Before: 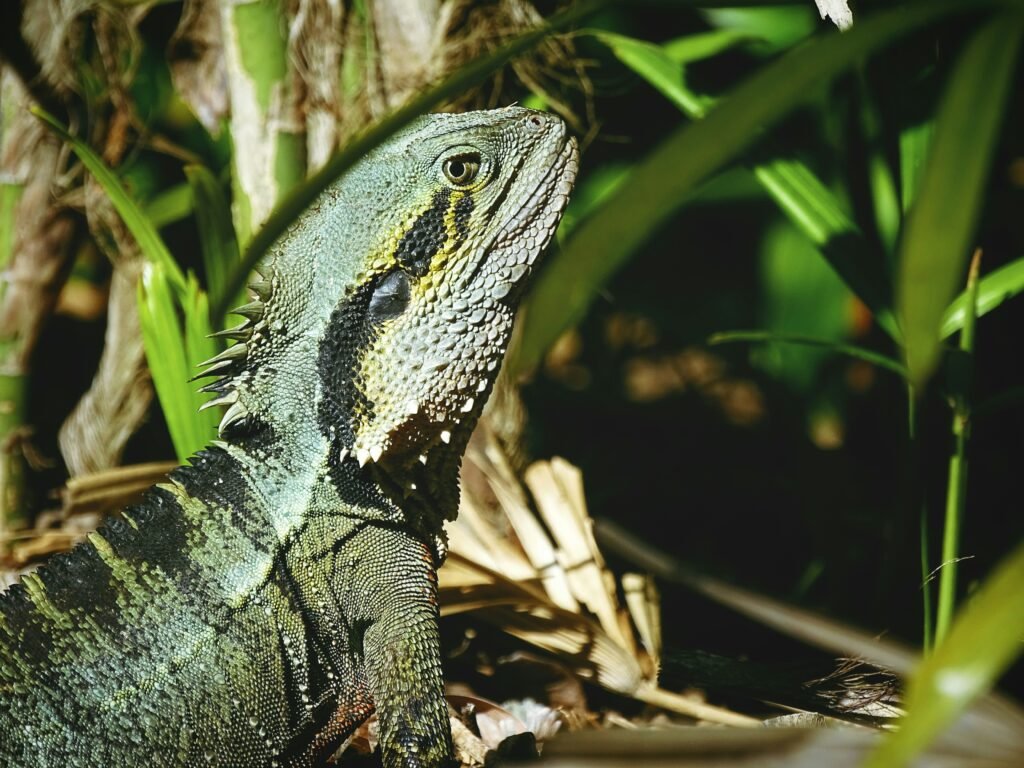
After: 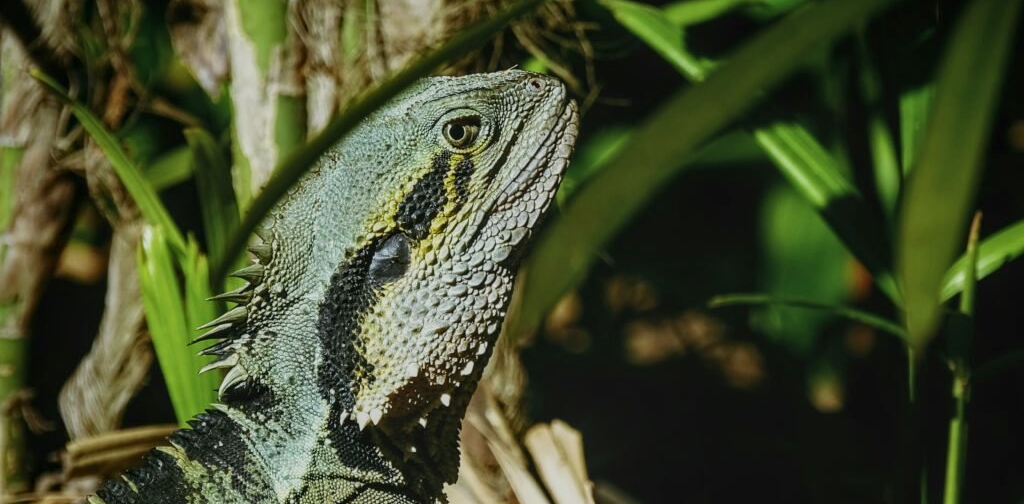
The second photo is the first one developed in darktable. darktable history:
exposure: exposure -0.582 EV, compensate highlight preservation false
crop and rotate: top 4.848%, bottom 29.503%
local contrast: on, module defaults
